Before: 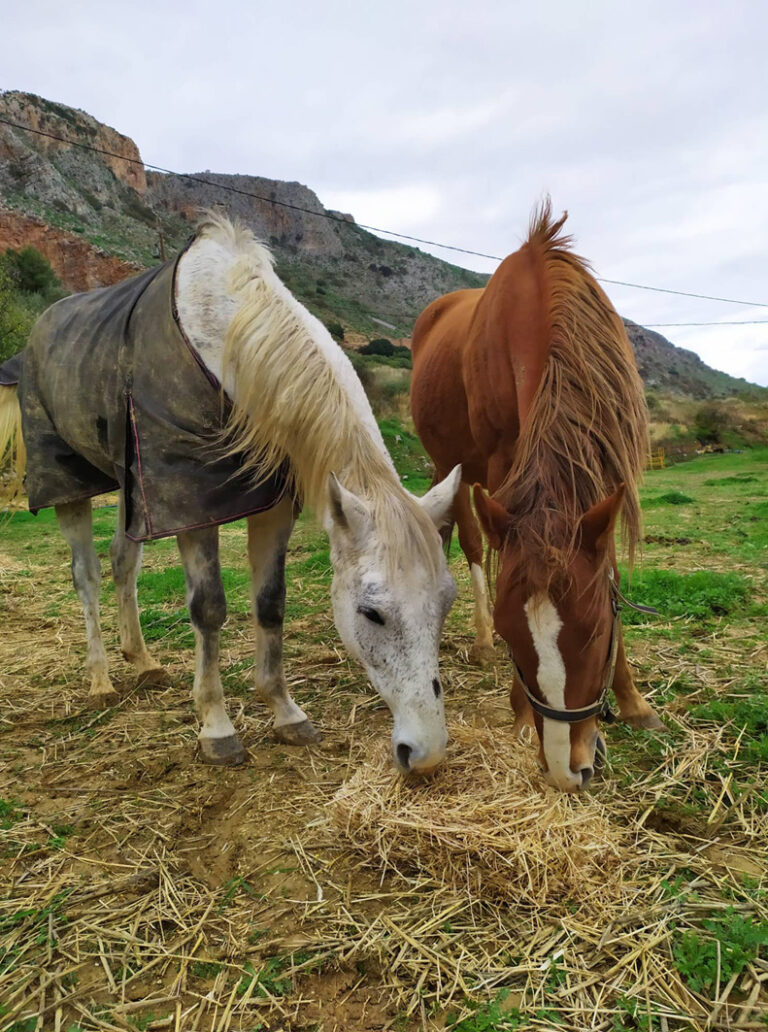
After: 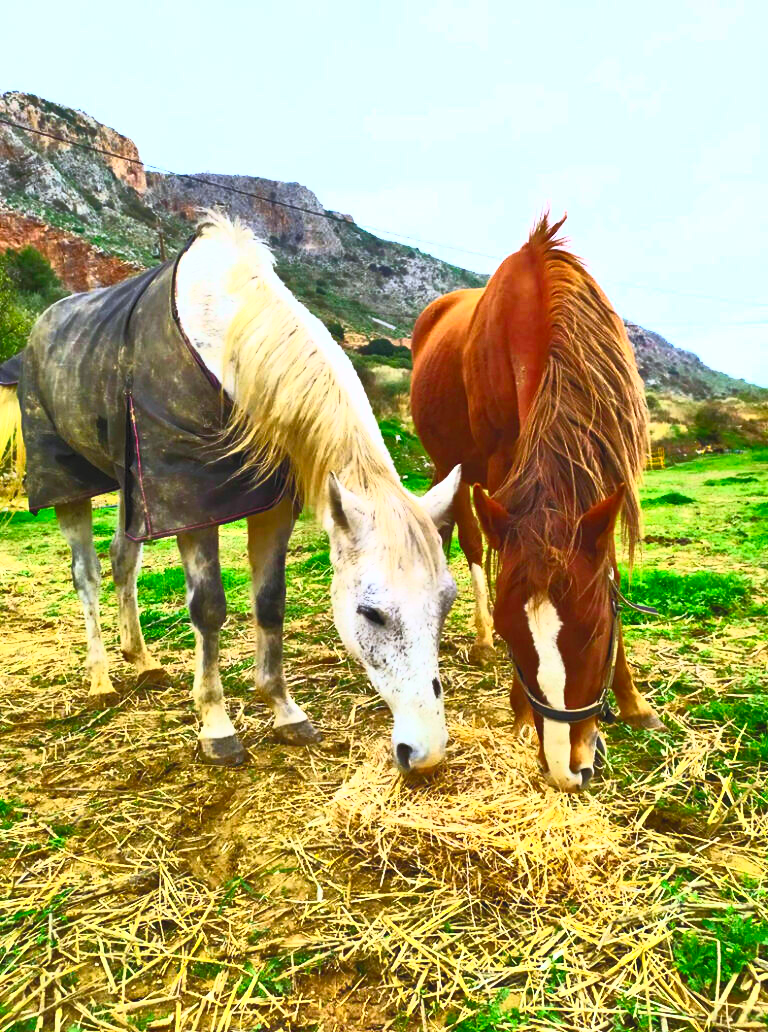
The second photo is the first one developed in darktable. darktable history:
contrast brightness saturation: contrast 1, brightness 1, saturation 1
white balance: red 0.974, blue 1.044
